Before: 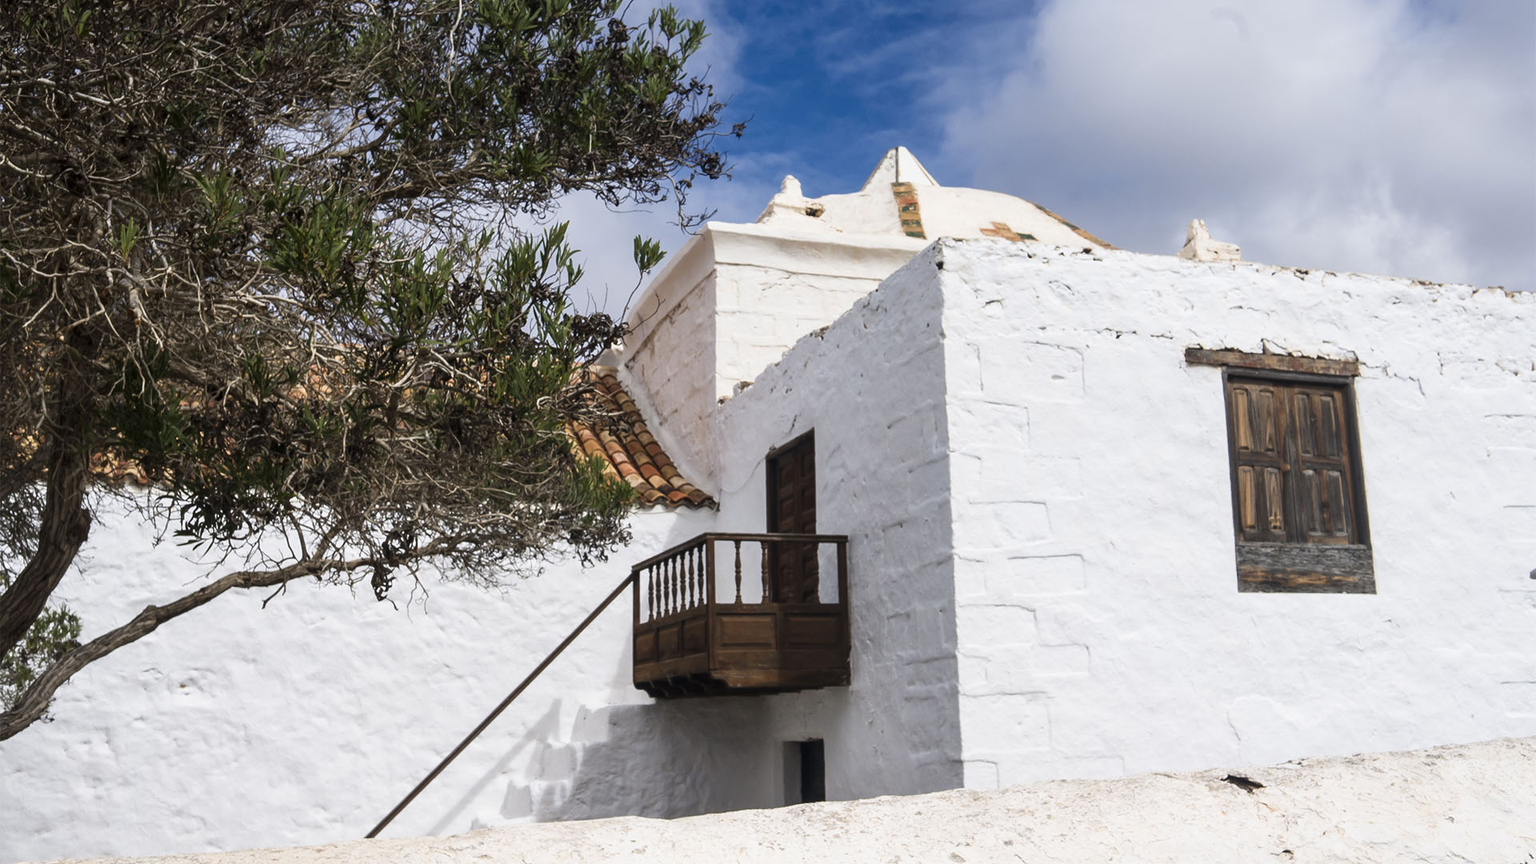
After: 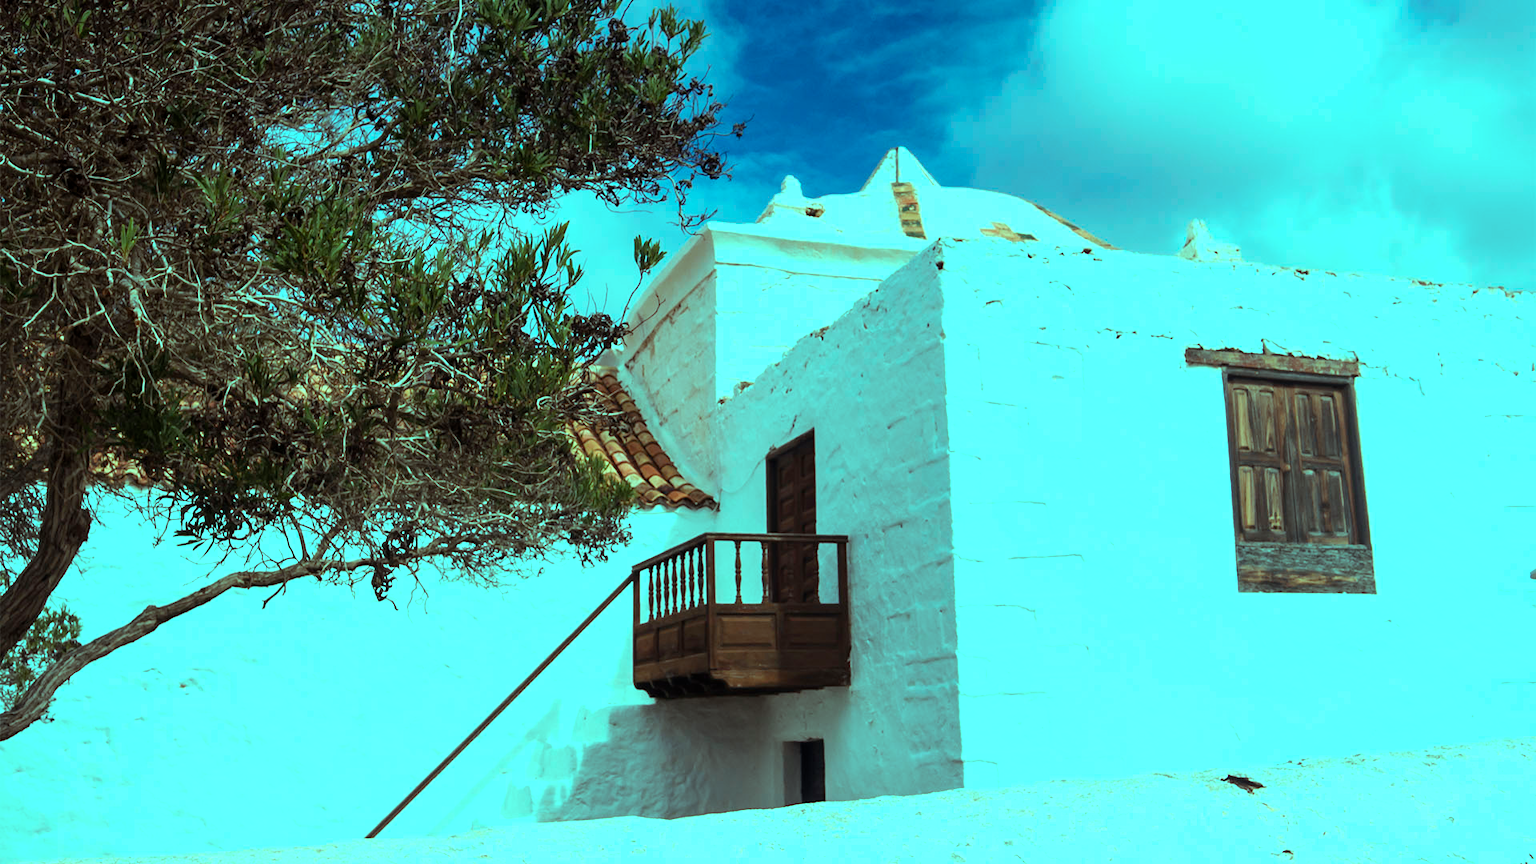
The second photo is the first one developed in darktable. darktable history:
color balance rgb: highlights gain › luminance 20.231%, highlights gain › chroma 13.131%, highlights gain › hue 174.78°, linear chroma grading › global chroma 0.825%, perceptual saturation grading › global saturation -0.154%
